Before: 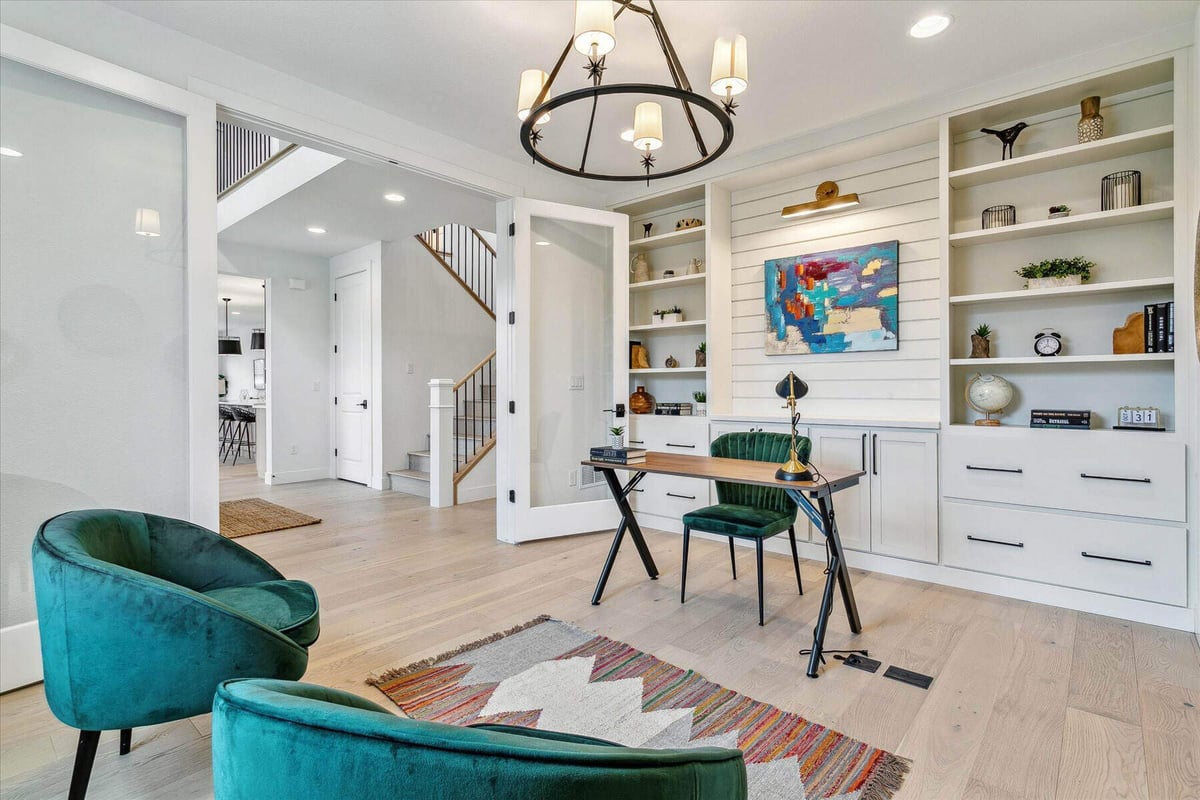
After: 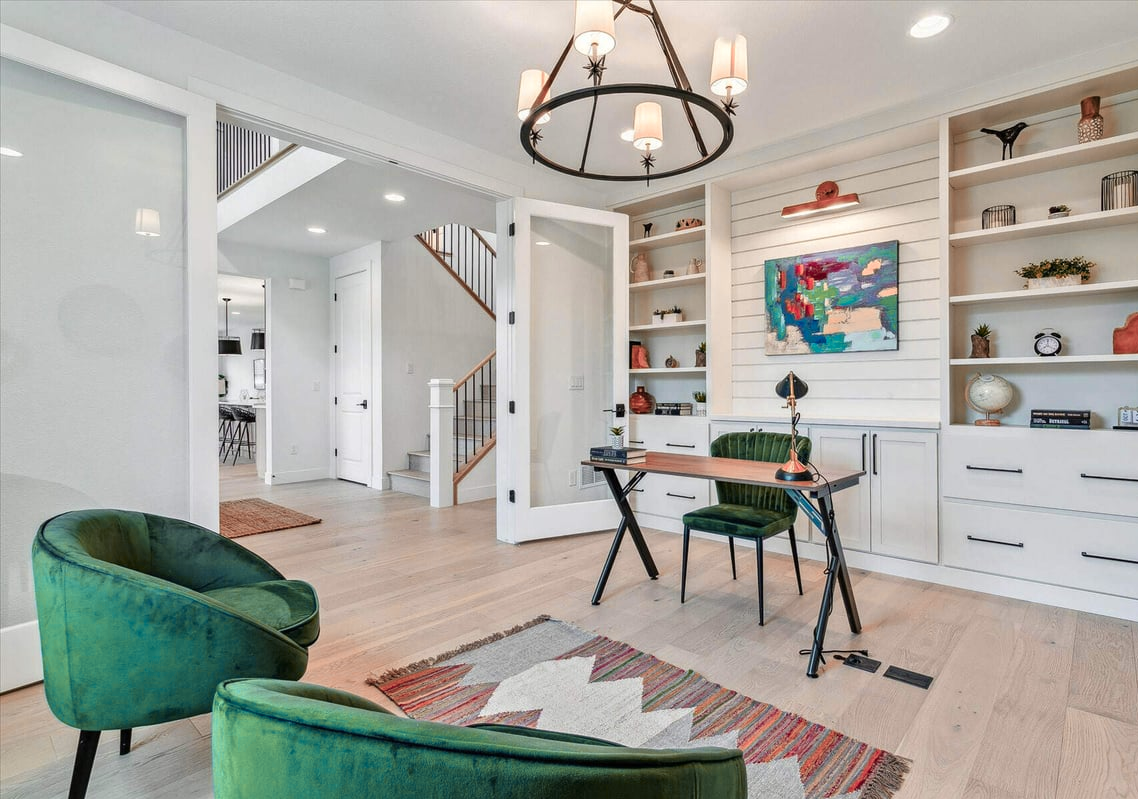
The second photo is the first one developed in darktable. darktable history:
color zones: curves: ch2 [(0, 0.488) (0.143, 0.417) (0.286, 0.212) (0.429, 0.179) (0.571, 0.154) (0.714, 0.415) (0.857, 0.495) (1, 0.488)]
crop and rotate: right 5.167%
